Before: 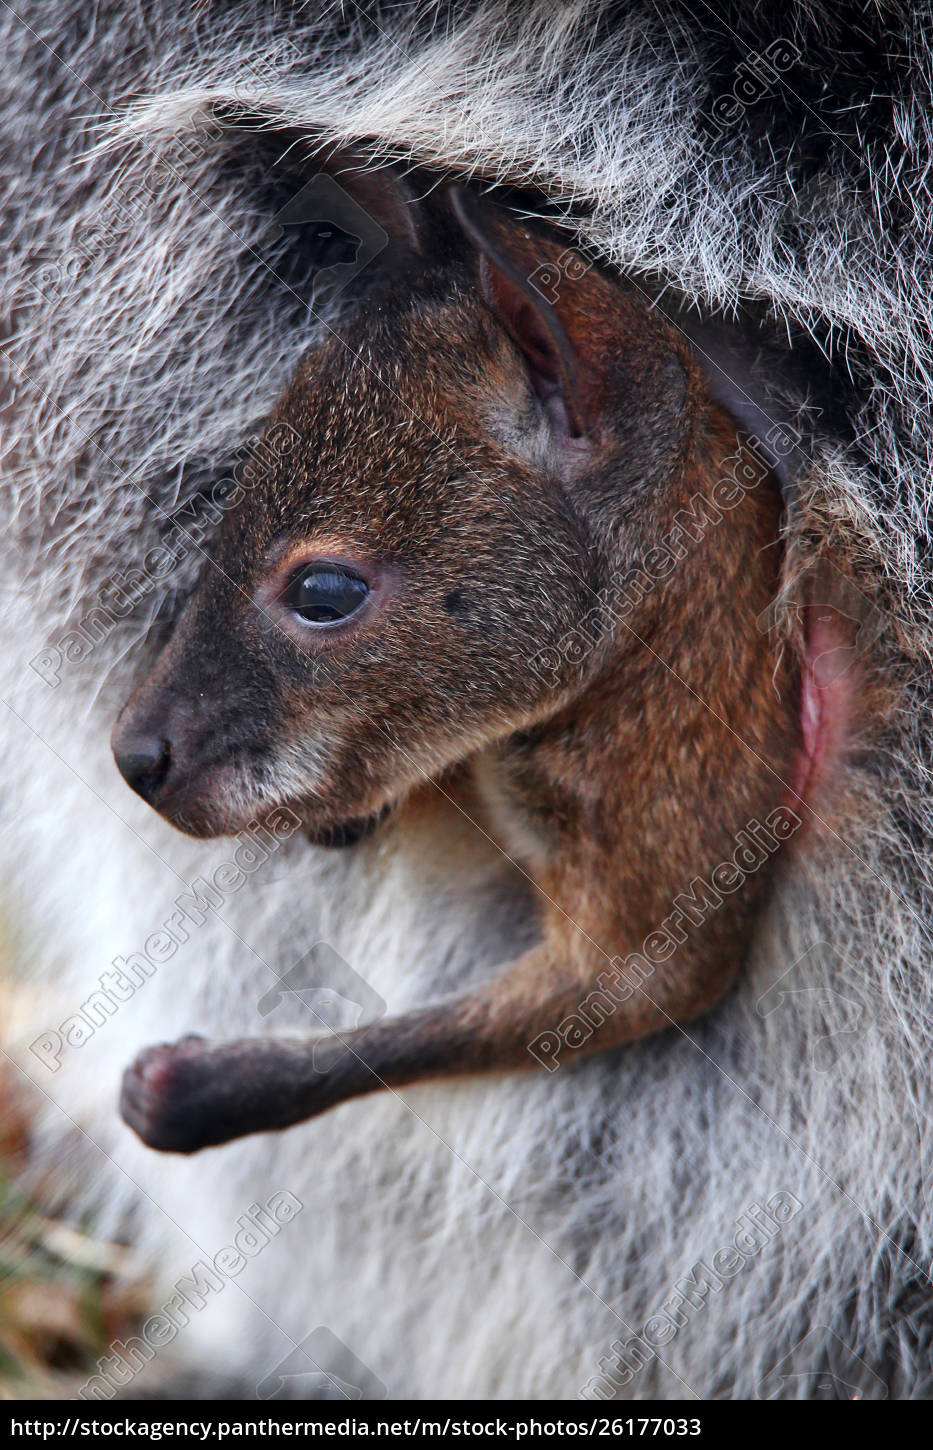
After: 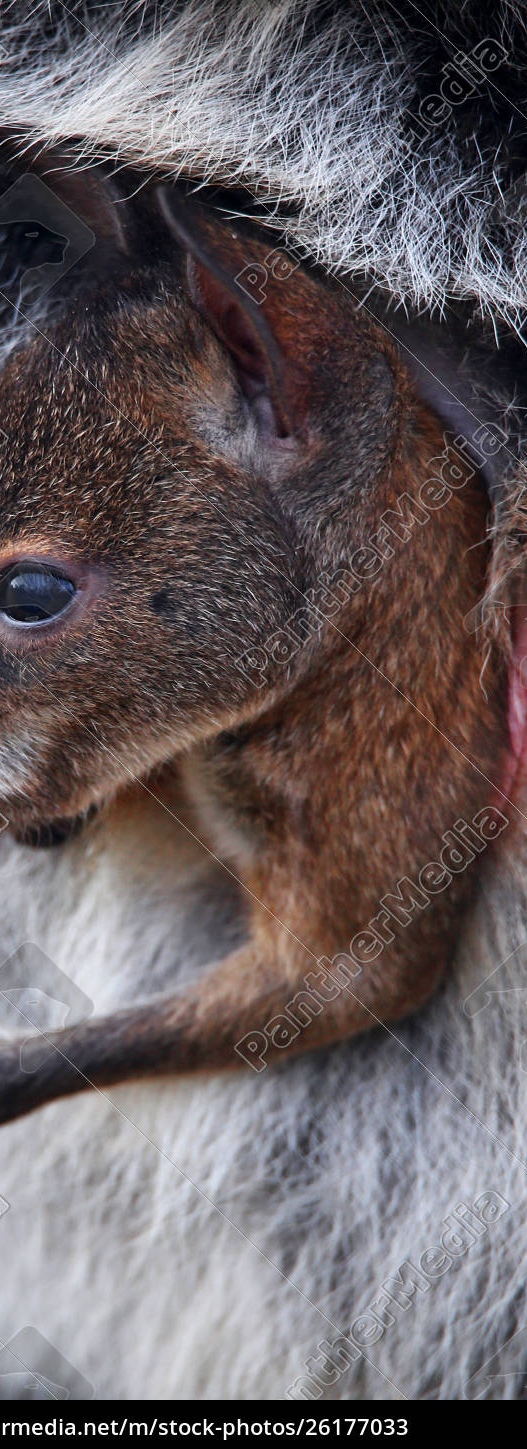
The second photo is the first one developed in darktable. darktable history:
crop: left 31.45%, top 0.008%, right 12.005%
